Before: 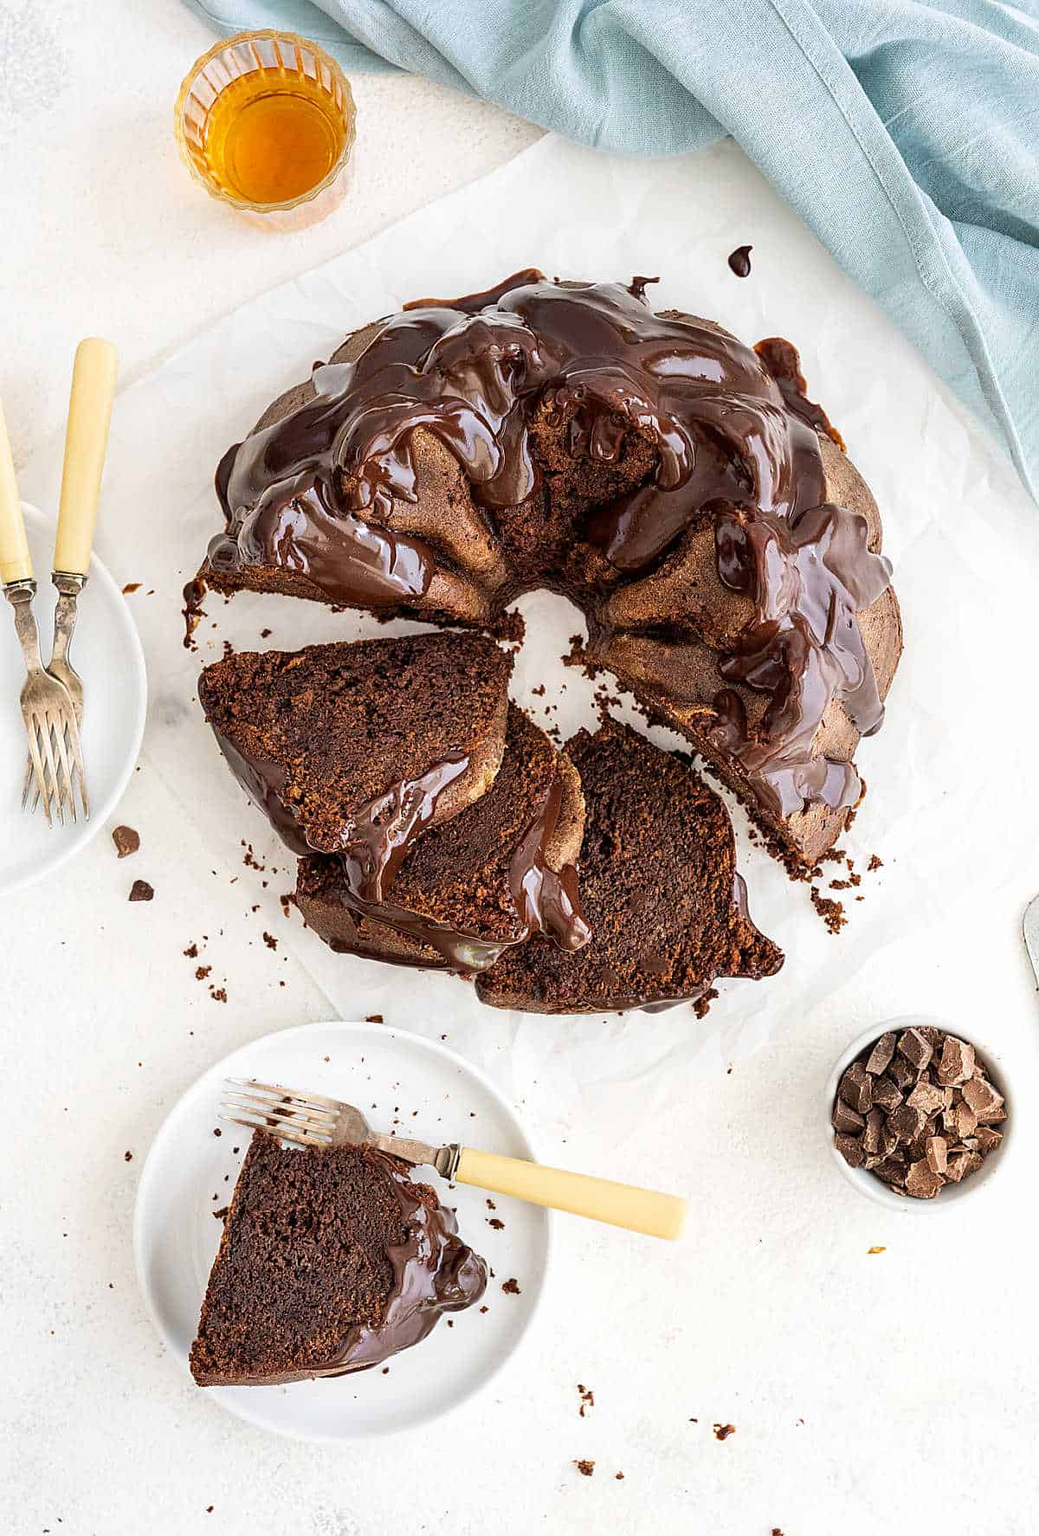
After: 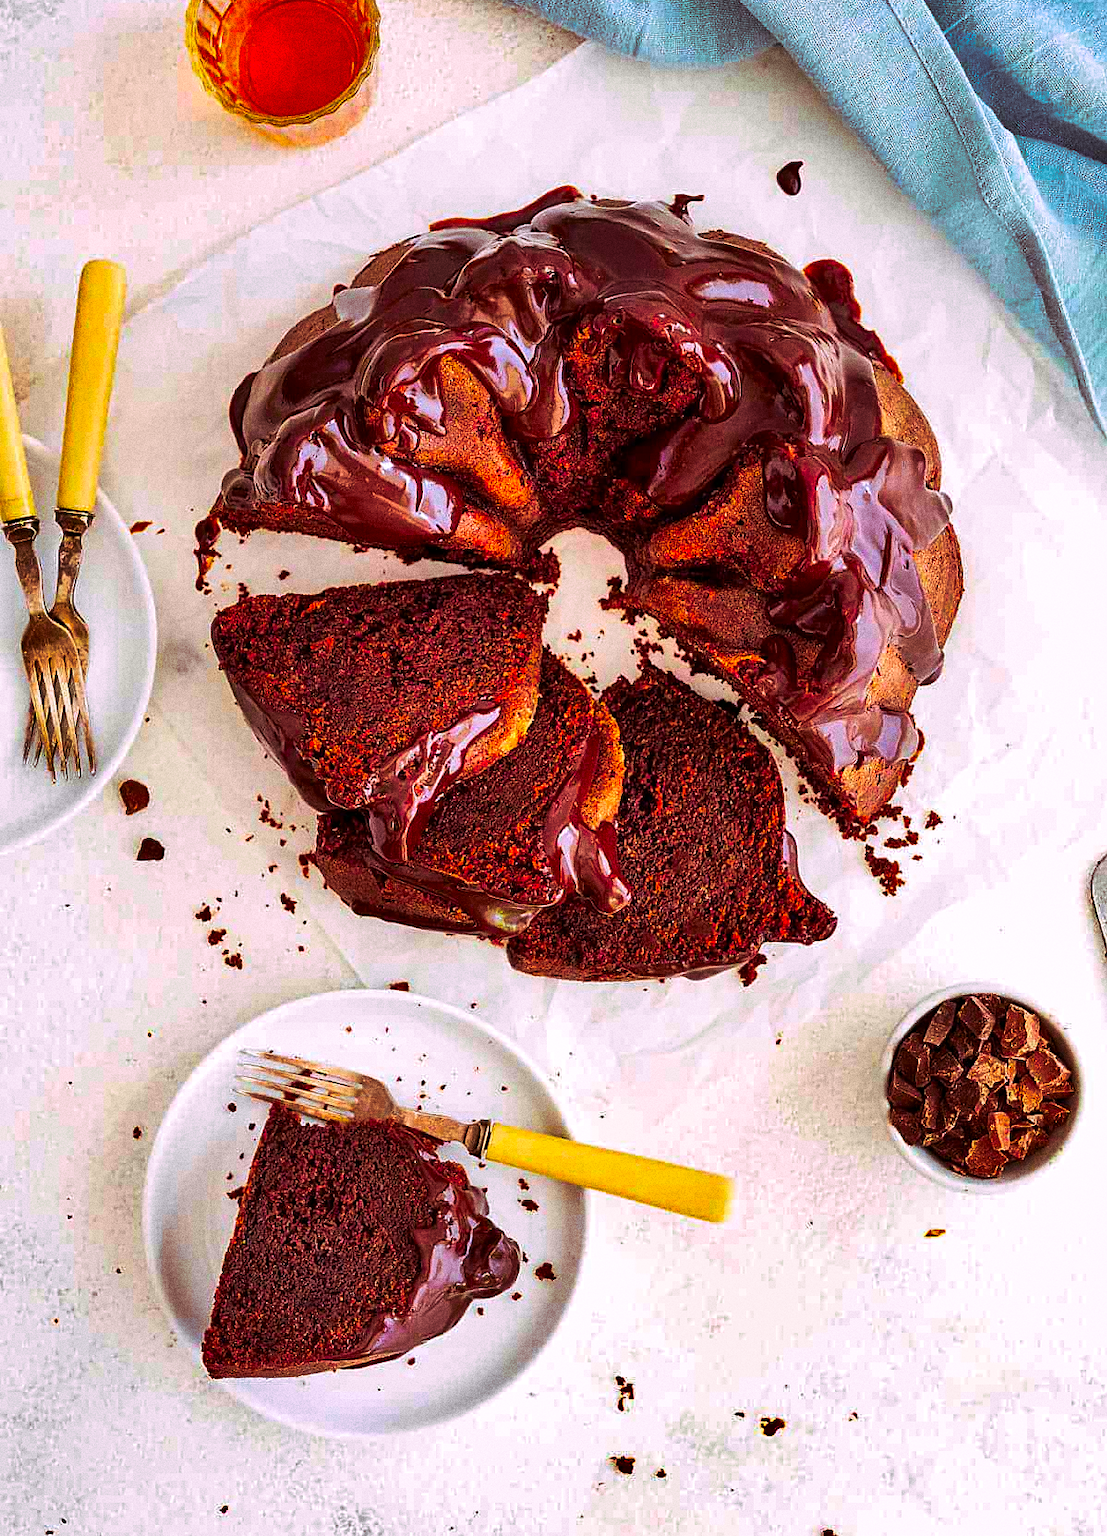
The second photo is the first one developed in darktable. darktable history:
color correction: highlights a* 1.59, highlights b* -1.7, saturation 2.48
contrast brightness saturation: contrast 0.07, brightness -0.14, saturation 0.11
crop and rotate: top 6.25%
grain: coarseness 0.09 ISO, strength 40%
split-toning: highlights › hue 298.8°, highlights › saturation 0.73, compress 41.76%
shadows and highlights: shadows 60, highlights -60.23, soften with gaussian
